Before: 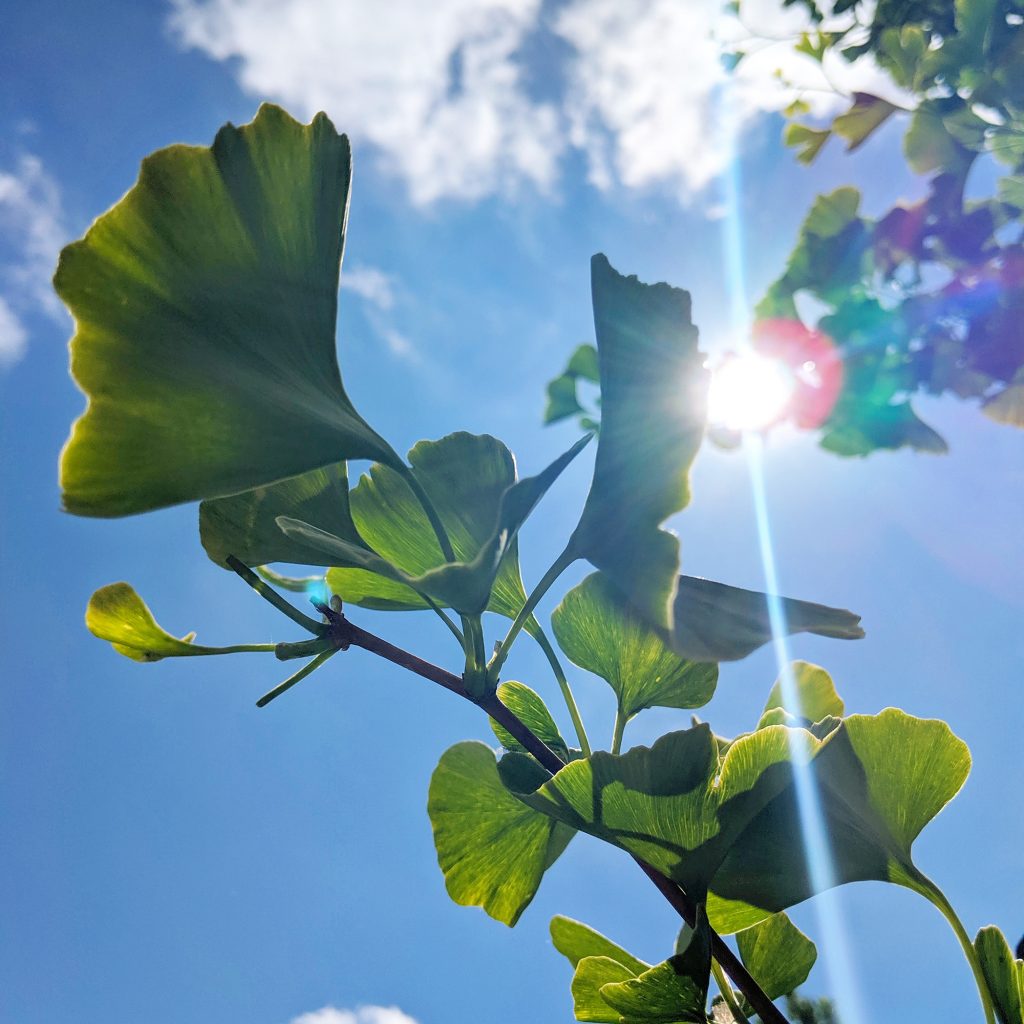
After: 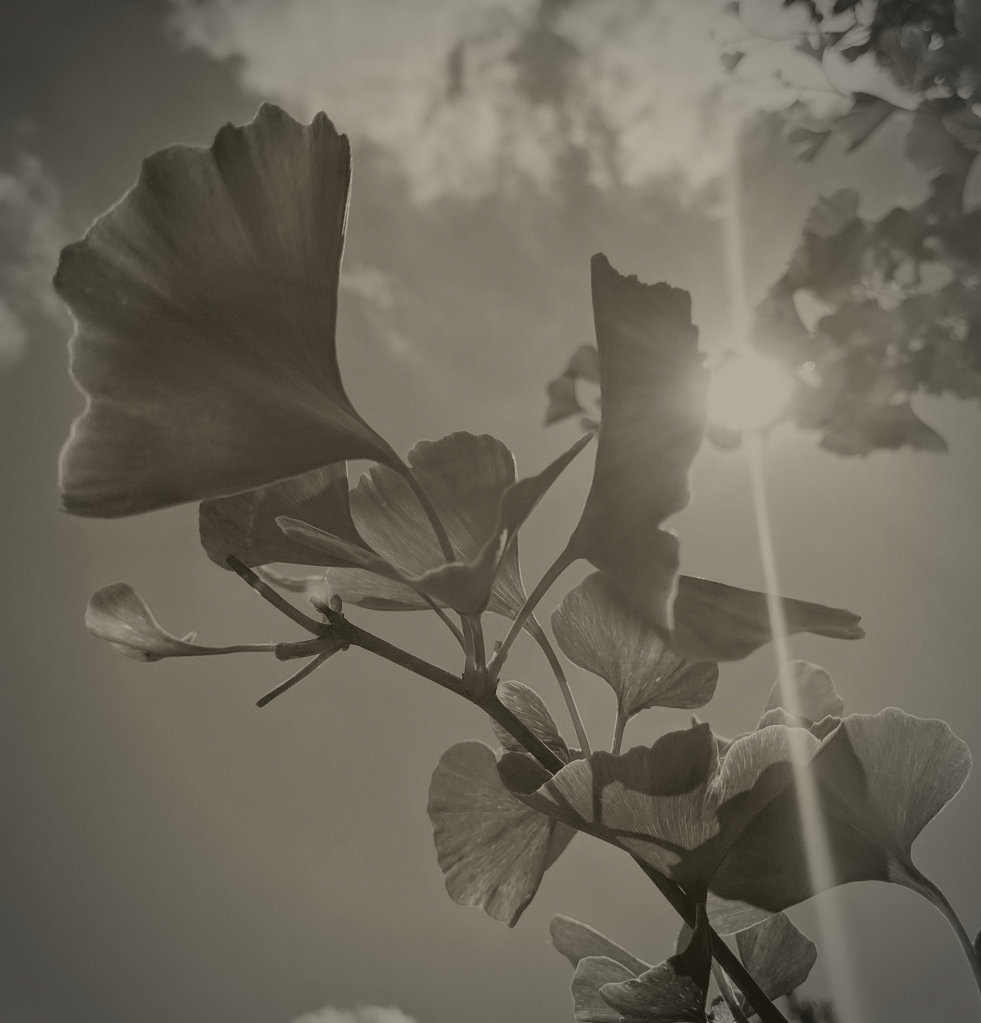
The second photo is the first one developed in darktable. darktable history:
vignetting: automatic ratio true
crop: right 4.126%, bottom 0.031%
colorize: hue 41.44°, saturation 22%, source mix 60%, lightness 10.61%
